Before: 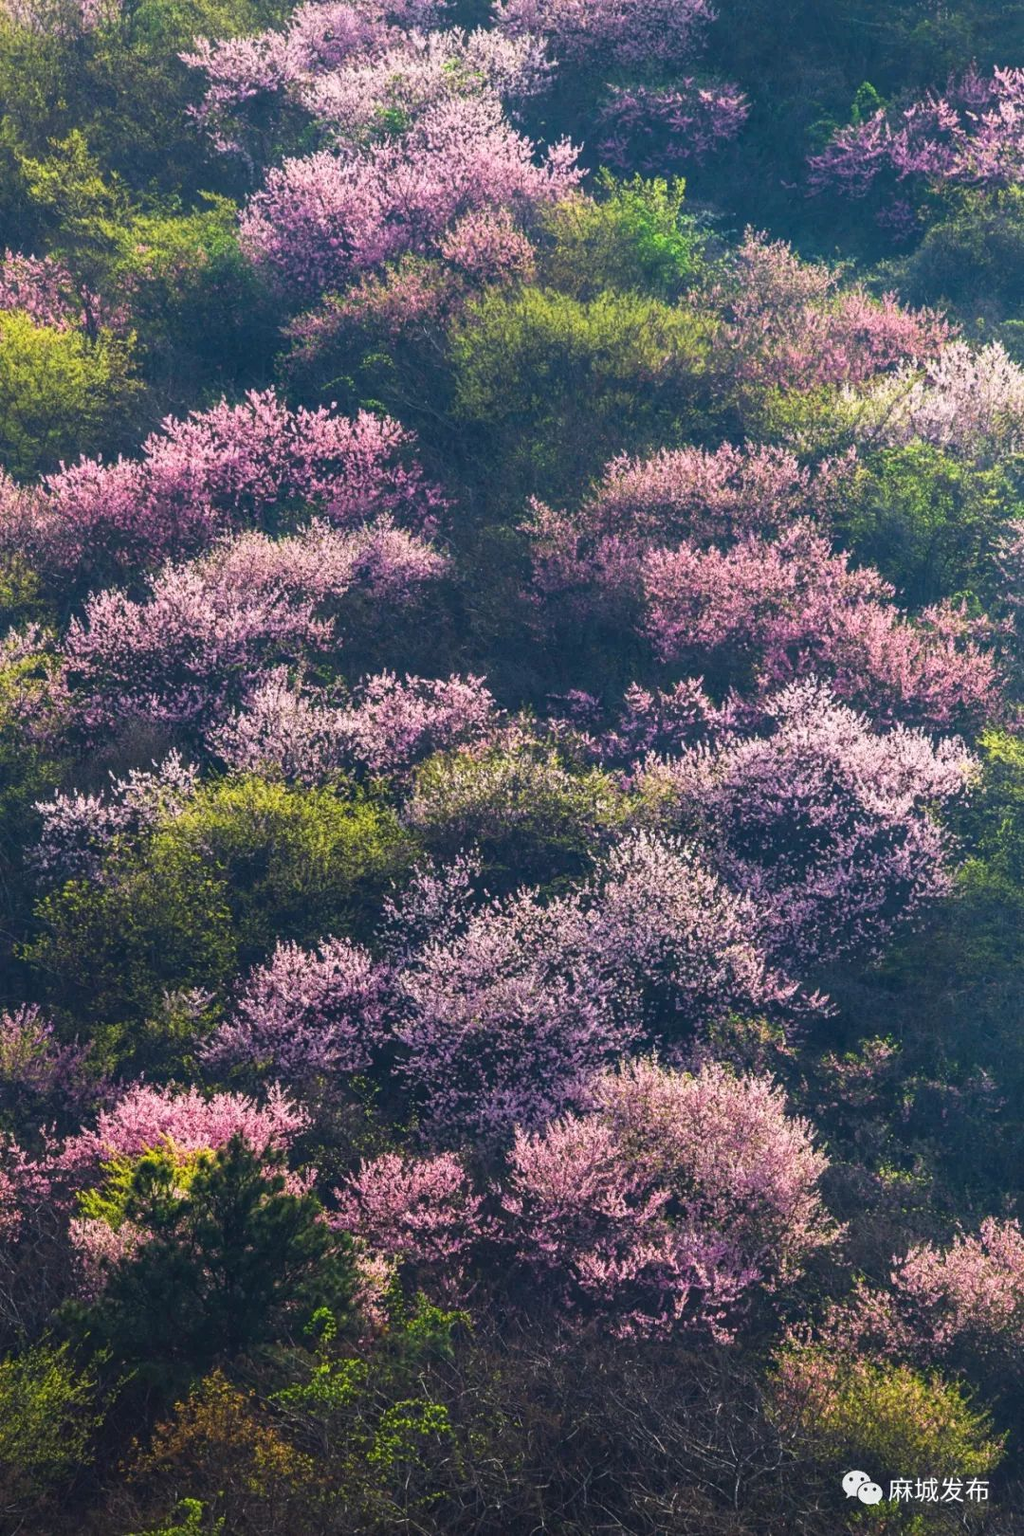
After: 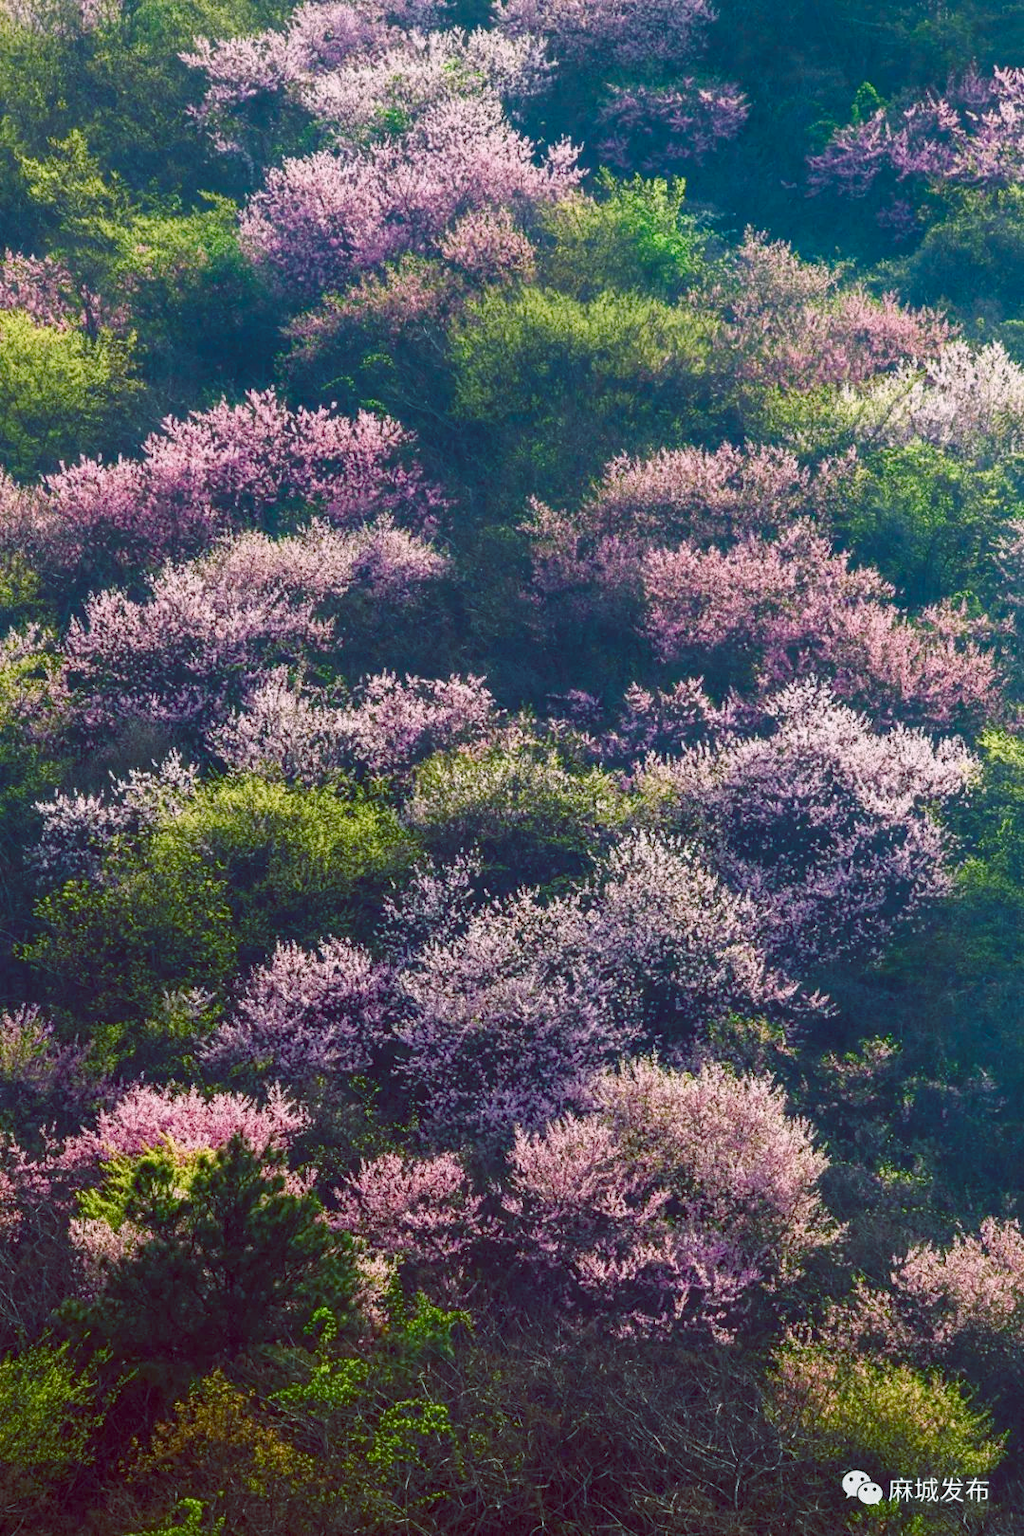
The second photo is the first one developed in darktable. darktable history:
color balance rgb: power › chroma 2.159%, power › hue 165.63°, global offset › luminance -0.183%, global offset › chroma 0.261%, perceptual saturation grading › global saturation 20%, perceptual saturation grading › highlights -49.947%, perceptual saturation grading › shadows 24.709%, global vibrance 20%
